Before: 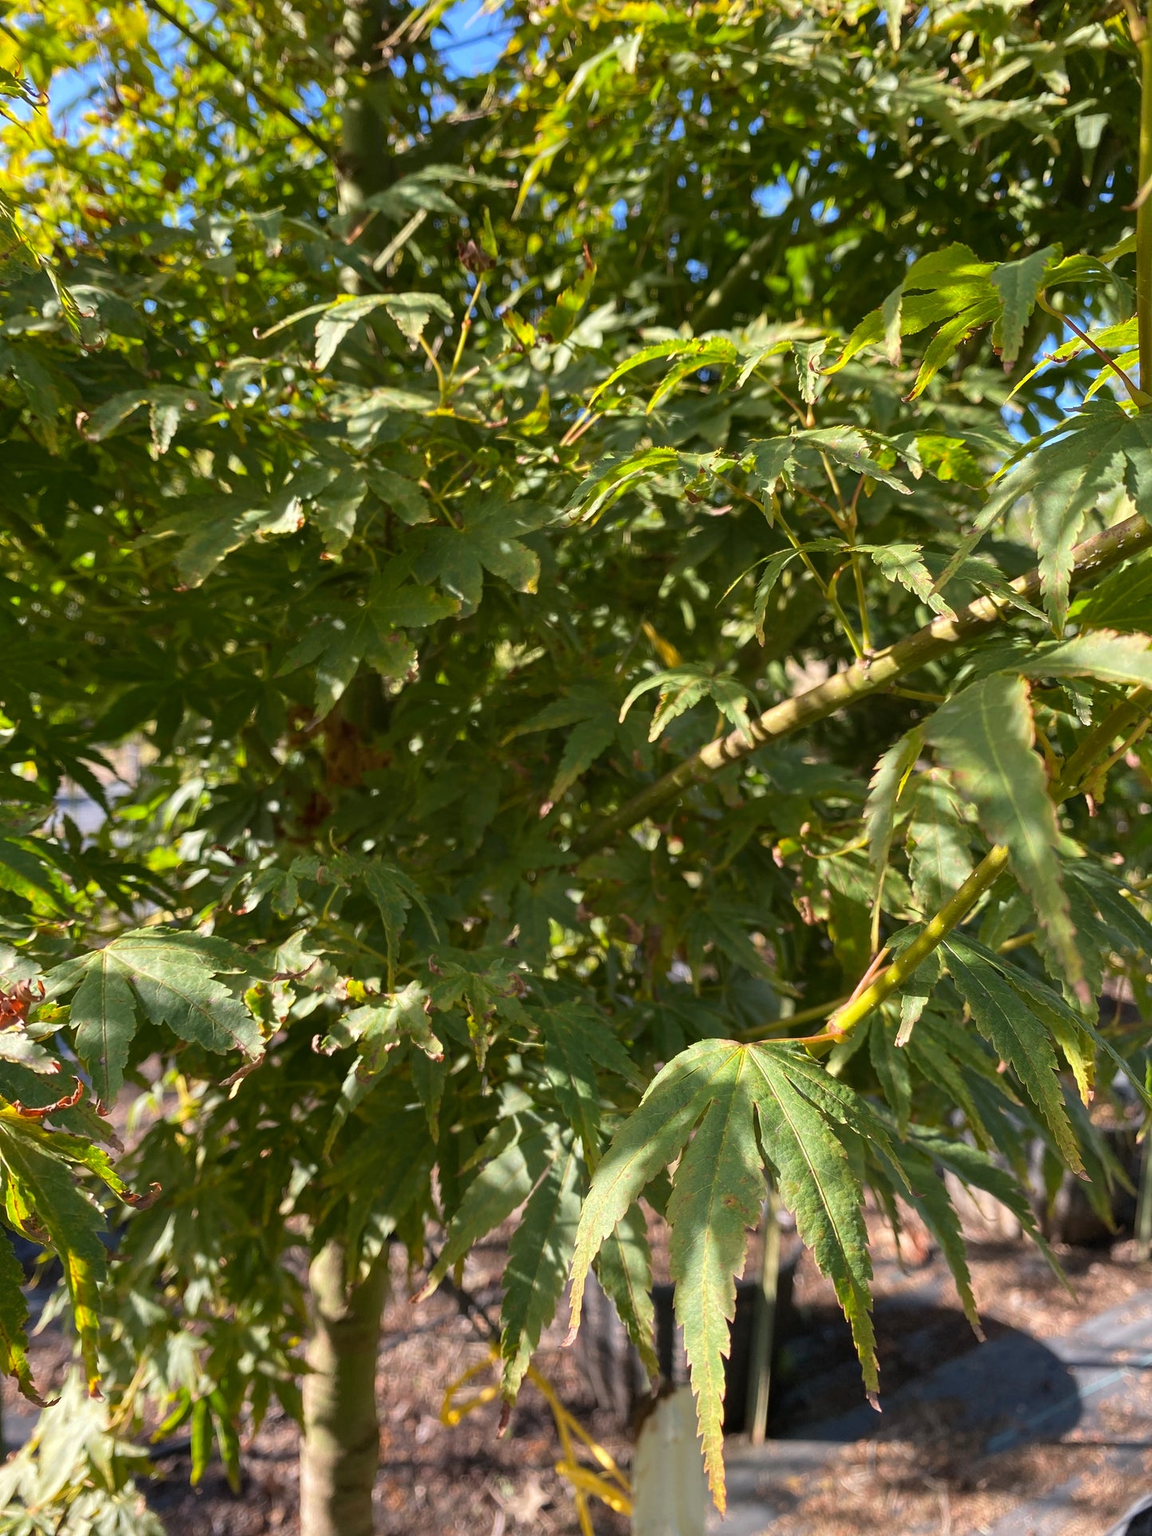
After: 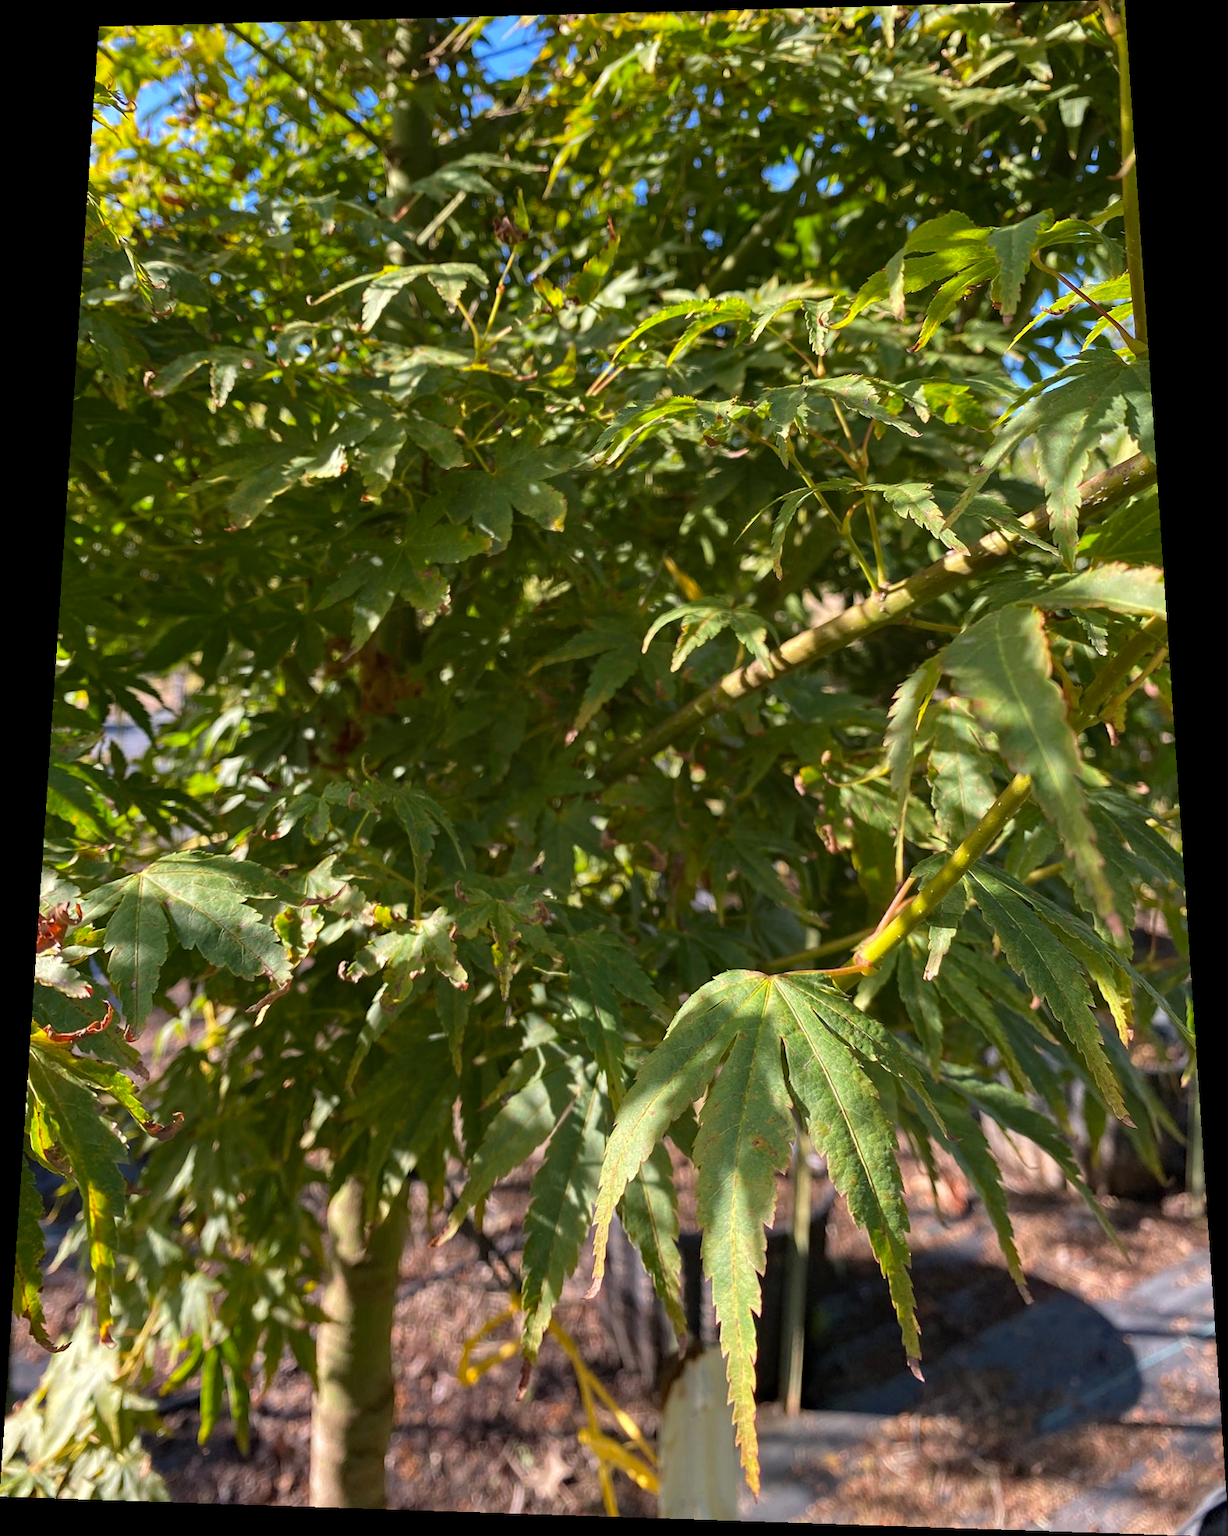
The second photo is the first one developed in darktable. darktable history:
rotate and perspective: rotation 0.128°, lens shift (vertical) -0.181, lens shift (horizontal) -0.044, shear 0.001, automatic cropping off
haze removal: compatibility mode true, adaptive false
base curve: curves: ch0 [(0, 0) (0.472, 0.455) (1, 1)], preserve colors none
